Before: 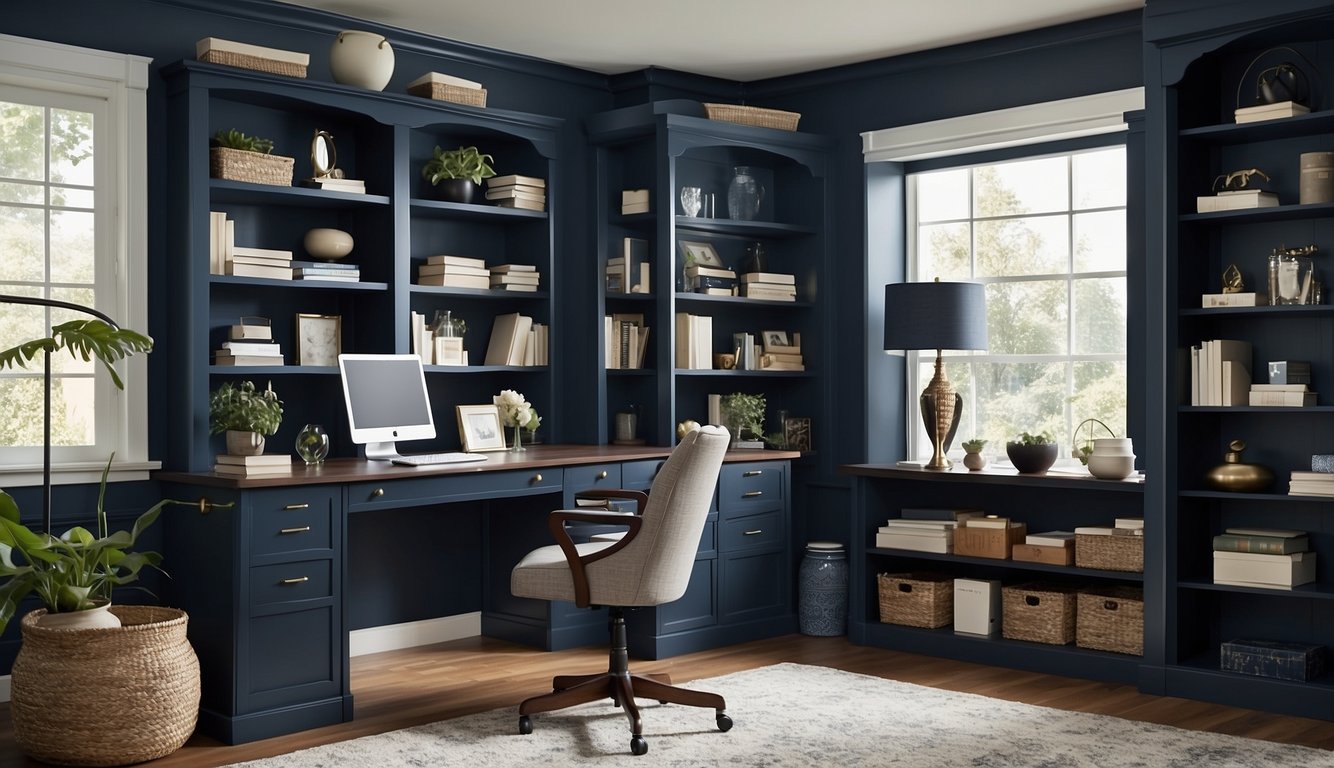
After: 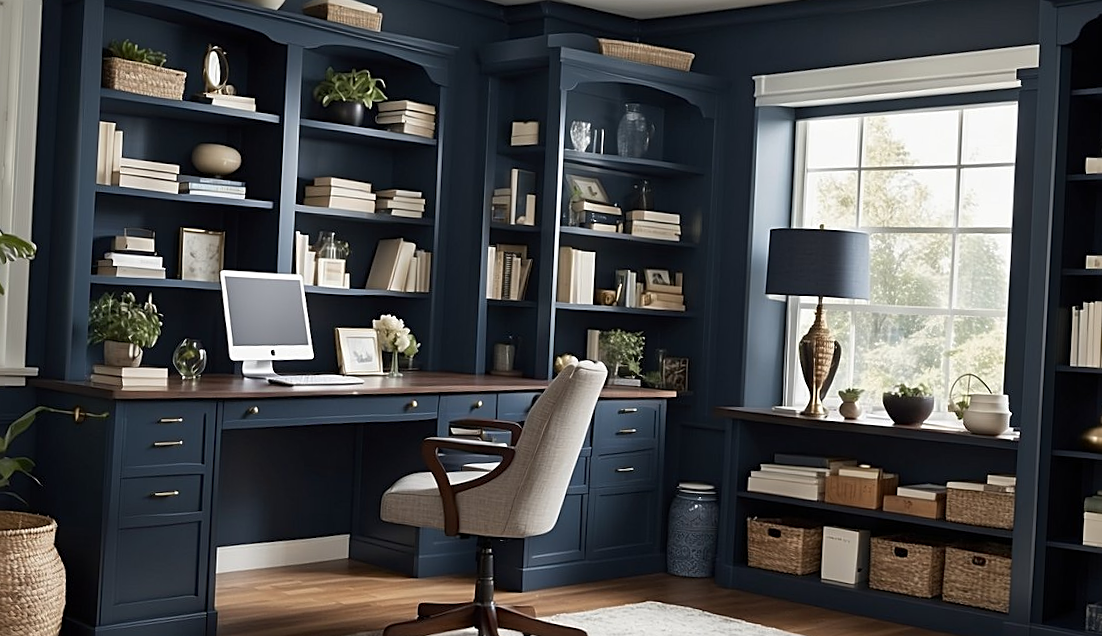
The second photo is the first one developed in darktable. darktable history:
sharpen: on, module defaults
crop and rotate: angle -2.96°, left 5.397%, top 5.173%, right 4.647%, bottom 4.618%
